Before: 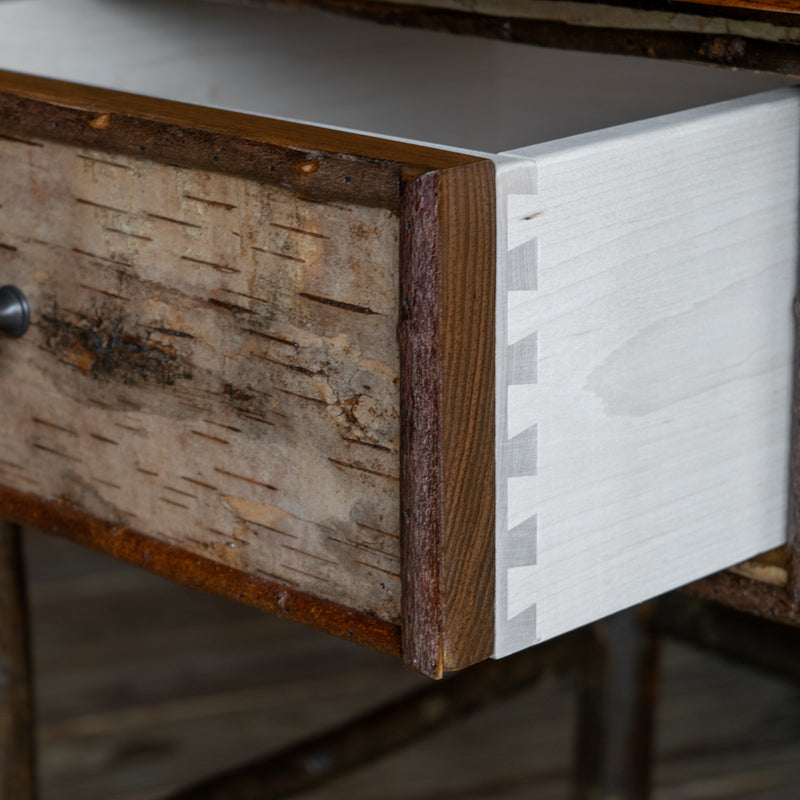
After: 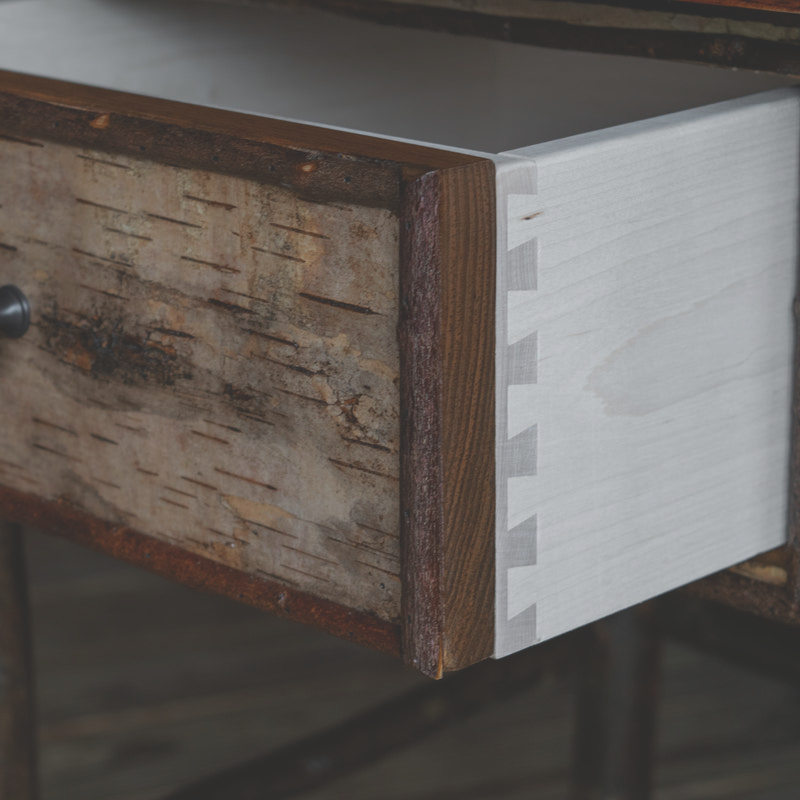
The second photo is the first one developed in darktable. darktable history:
exposure: black level correction -0.036, exposure -0.498 EV, compensate highlight preservation false
